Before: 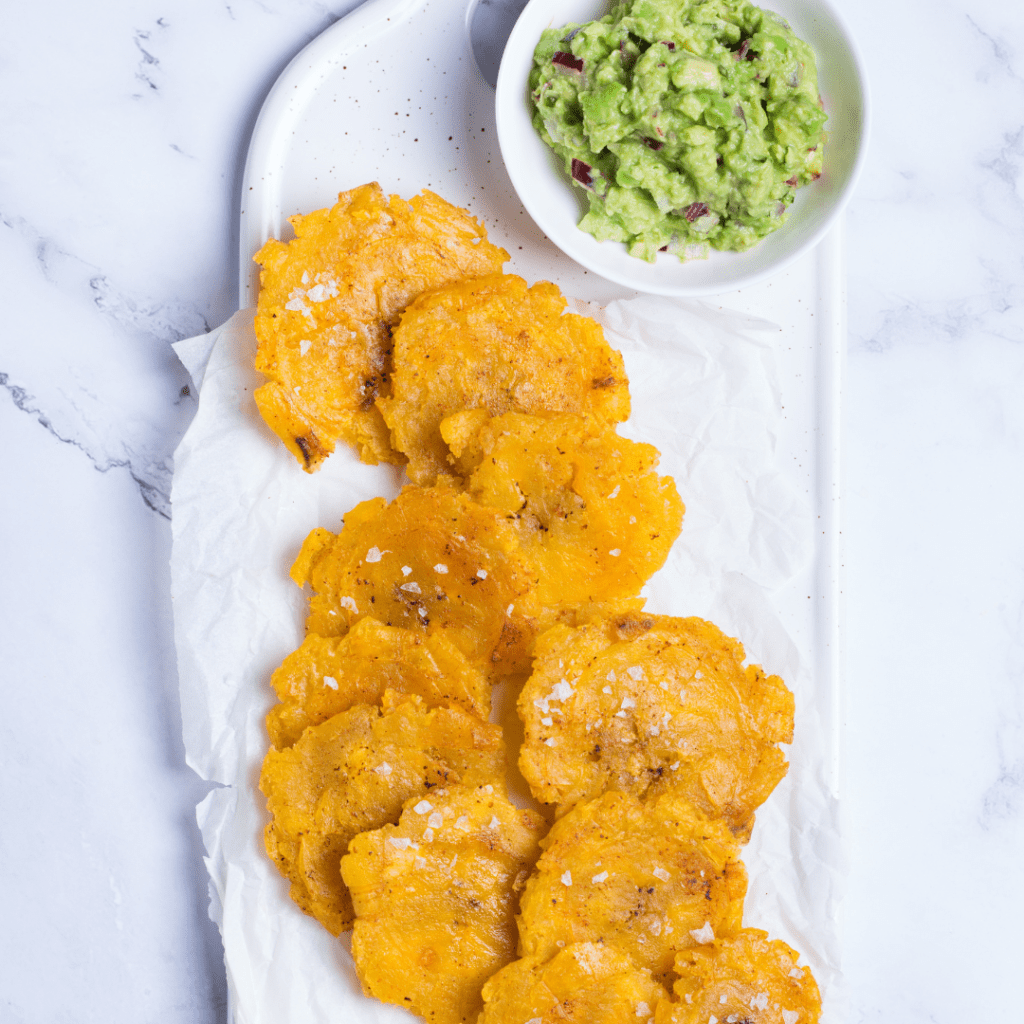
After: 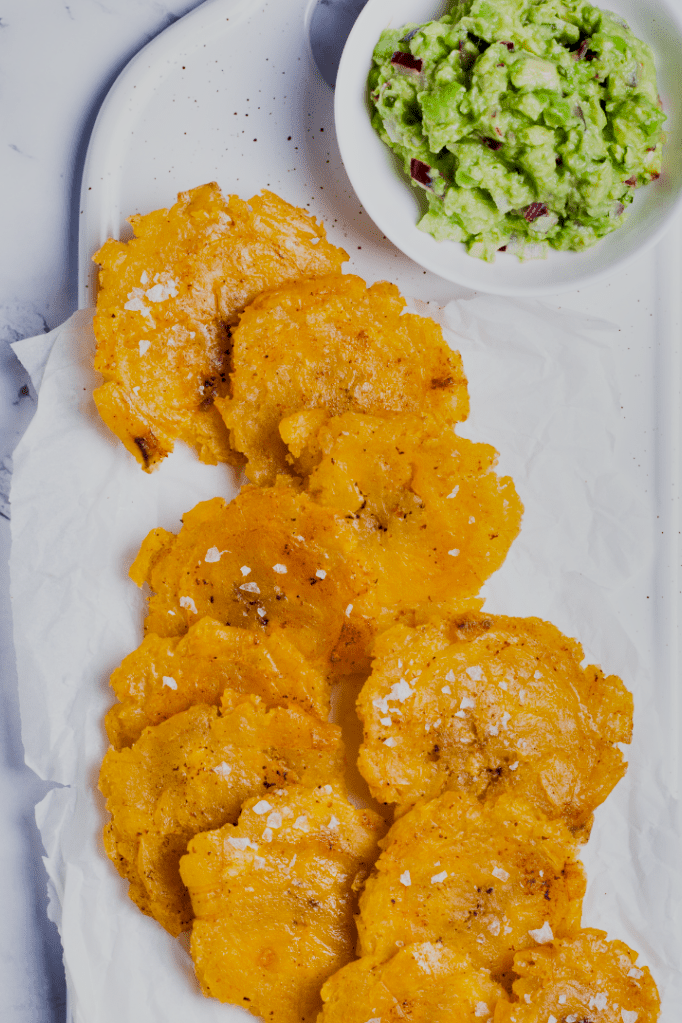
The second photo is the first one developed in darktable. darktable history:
exposure: black level correction 0.009, exposure 0.014 EV, compensate highlight preservation false
shadows and highlights: shadows 43.71, white point adjustment -1.46, soften with gaussian
crop and rotate: left 15.754%, right 17.579%
sigmoid: on, module defaults
